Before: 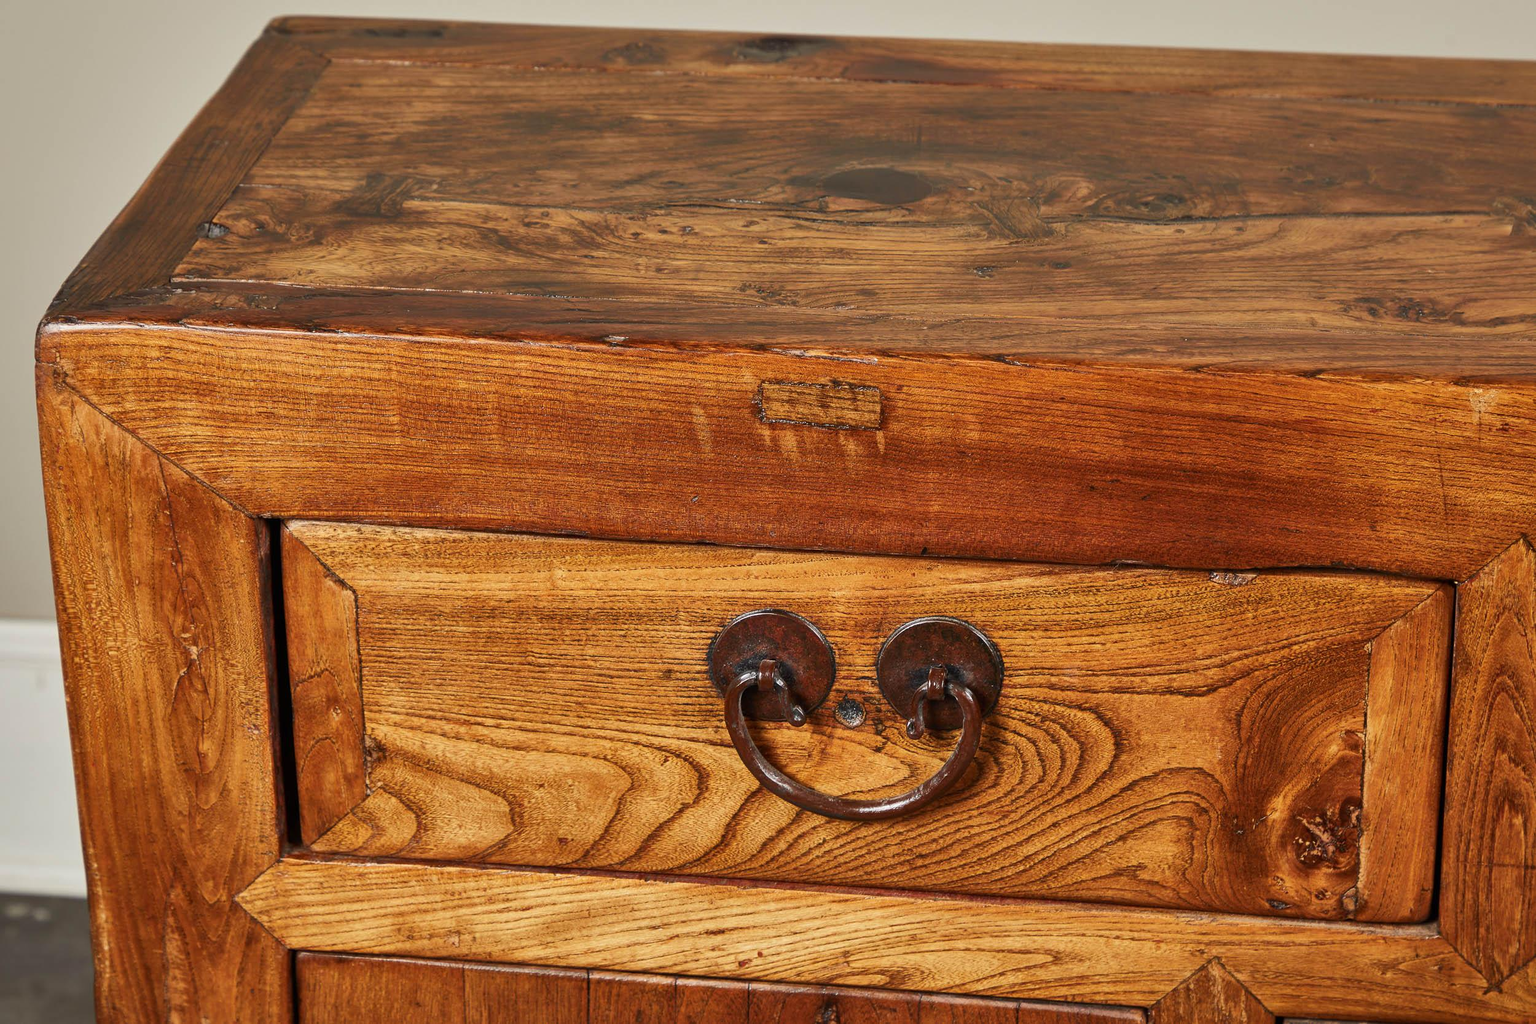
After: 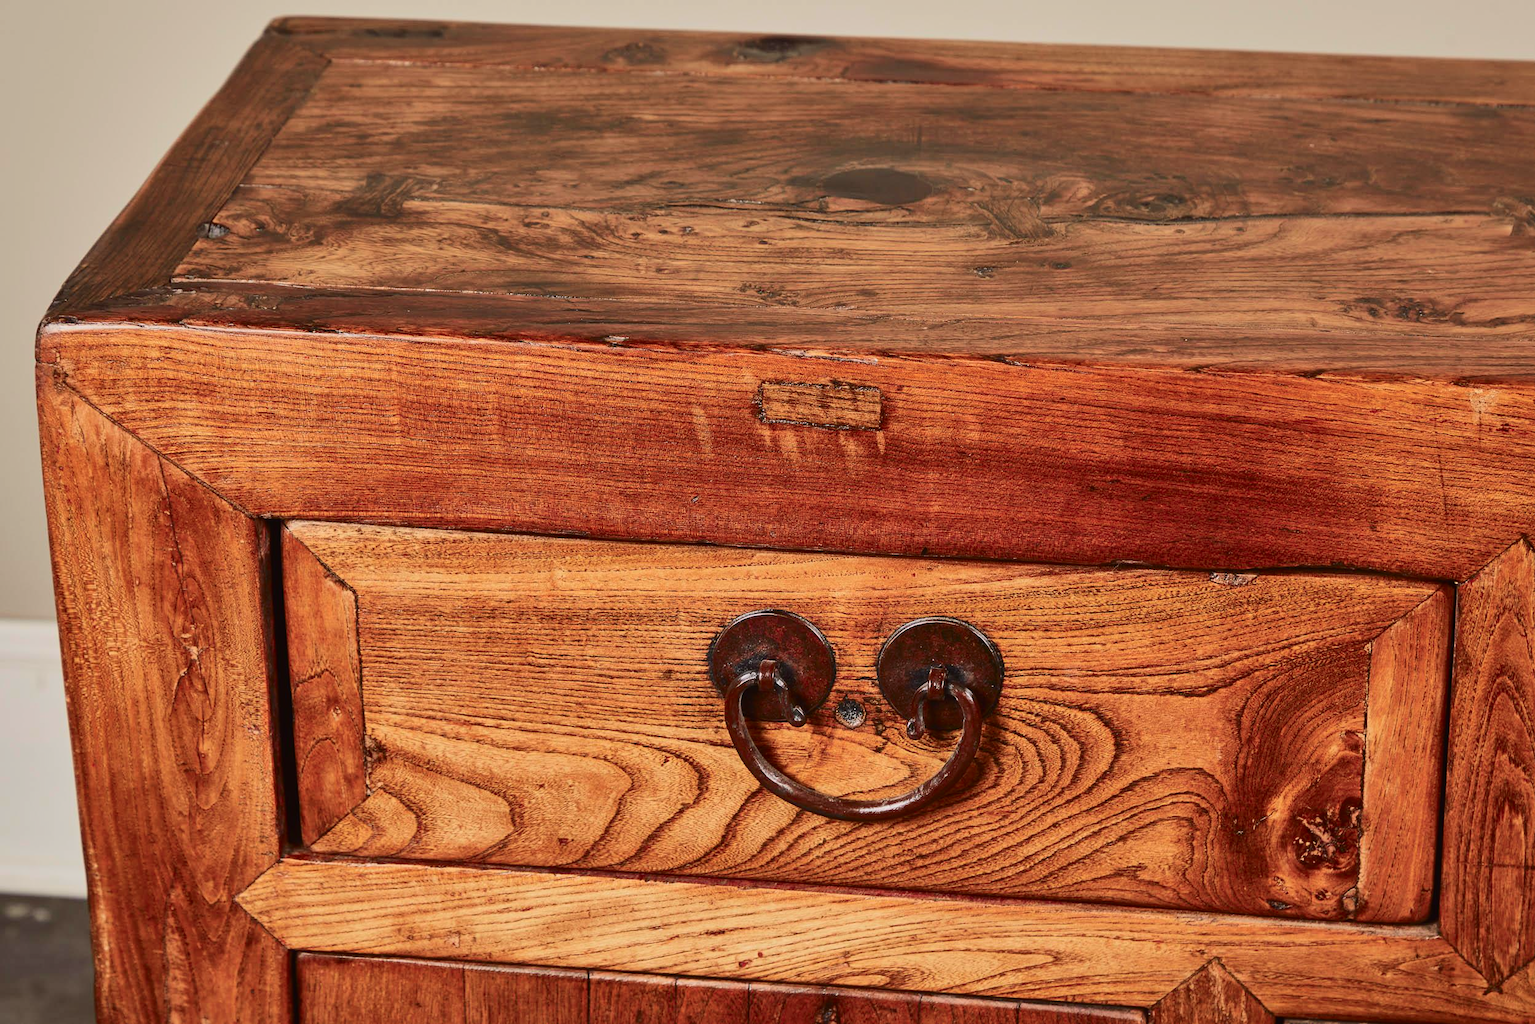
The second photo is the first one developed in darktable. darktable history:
tone curve: curves: ch0 [(0, 0.019) (0.204, 0.162) (0.491, 0.519) (0.748, 0.765) (1, 0.919)]; ch1 [(0, 0) (0.201, 0.113) (0.372, 0.282) (0.443, 0.434) (0.496, 0.504) (0.566, 0.585) (0.761, 0.803) (1, 1)]; ch2 [(0, 0) (0.434, 0.447) (0.483, 0.487) (0.555, 0.563) (0.697, 0.68) (1, 1)], color space Lab, independent channels, preserve colors none
